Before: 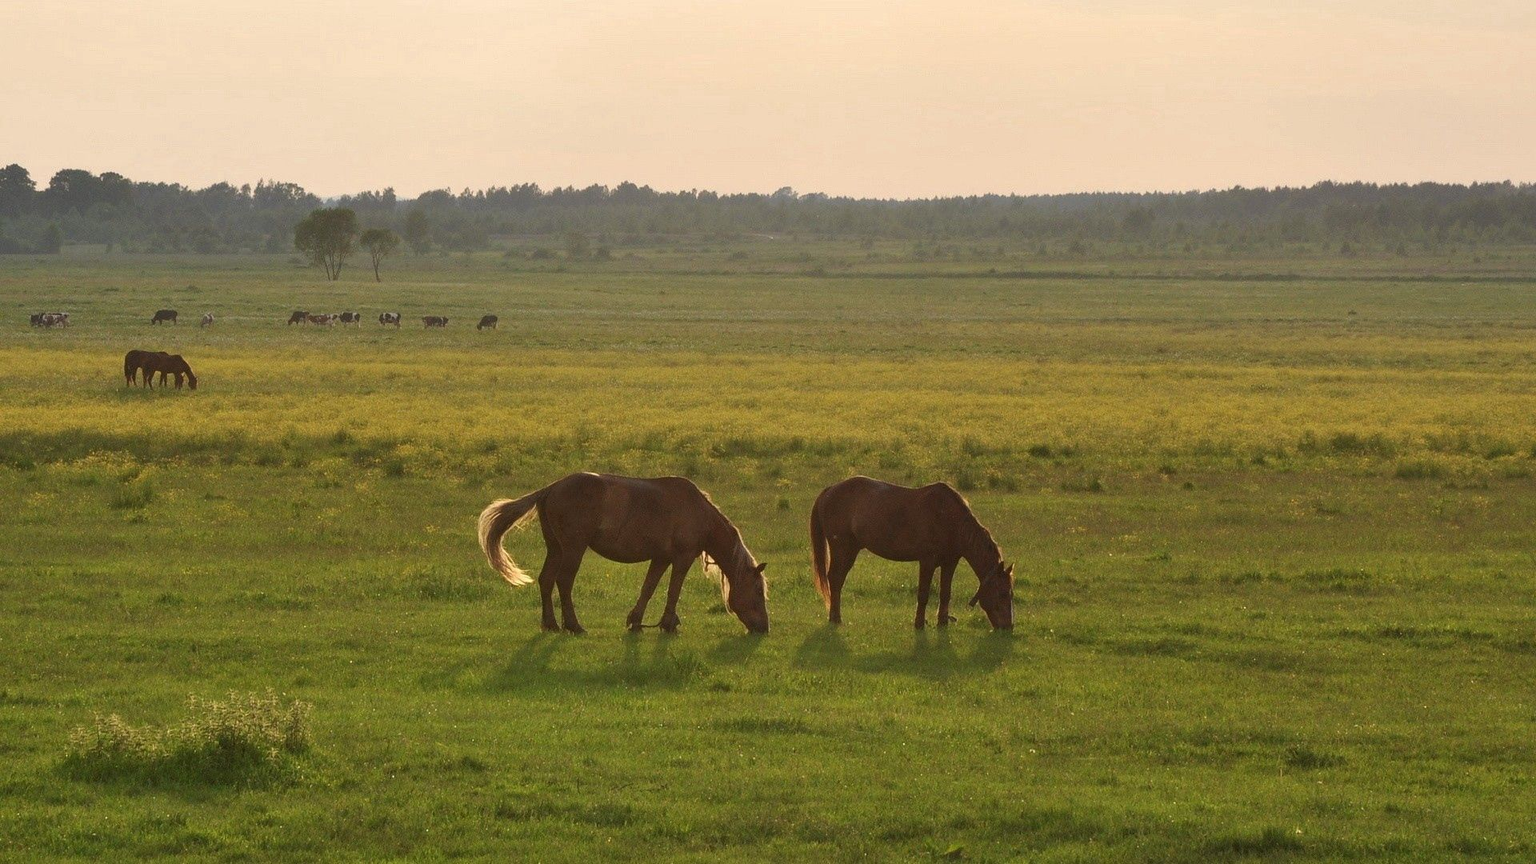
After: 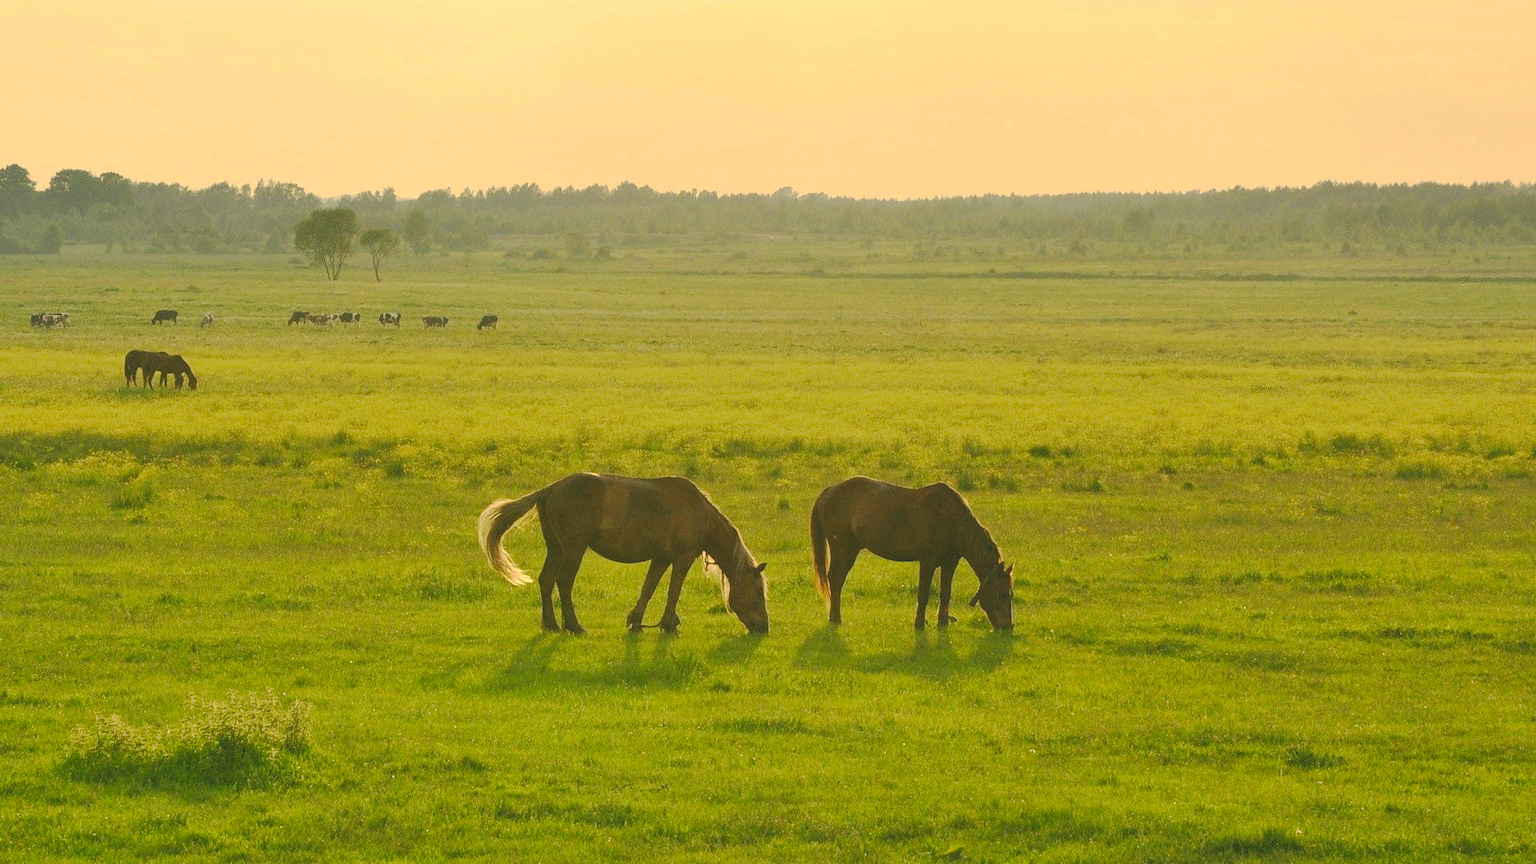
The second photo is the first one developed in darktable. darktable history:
exposure: black level correction -0.061, exposure -0.05 EV, compensate highlight preservation false
color correction: highlights a* 5.34, highlights b* 25.04, shadows a* -16.09, shadows b* 3.92
base curve: curves: ch0 [(0.065, 0.026) (0.236, 0.358) (0.53, 0.546) (0.777, 0.841) (0.924, 0.992)], preserve colors none
